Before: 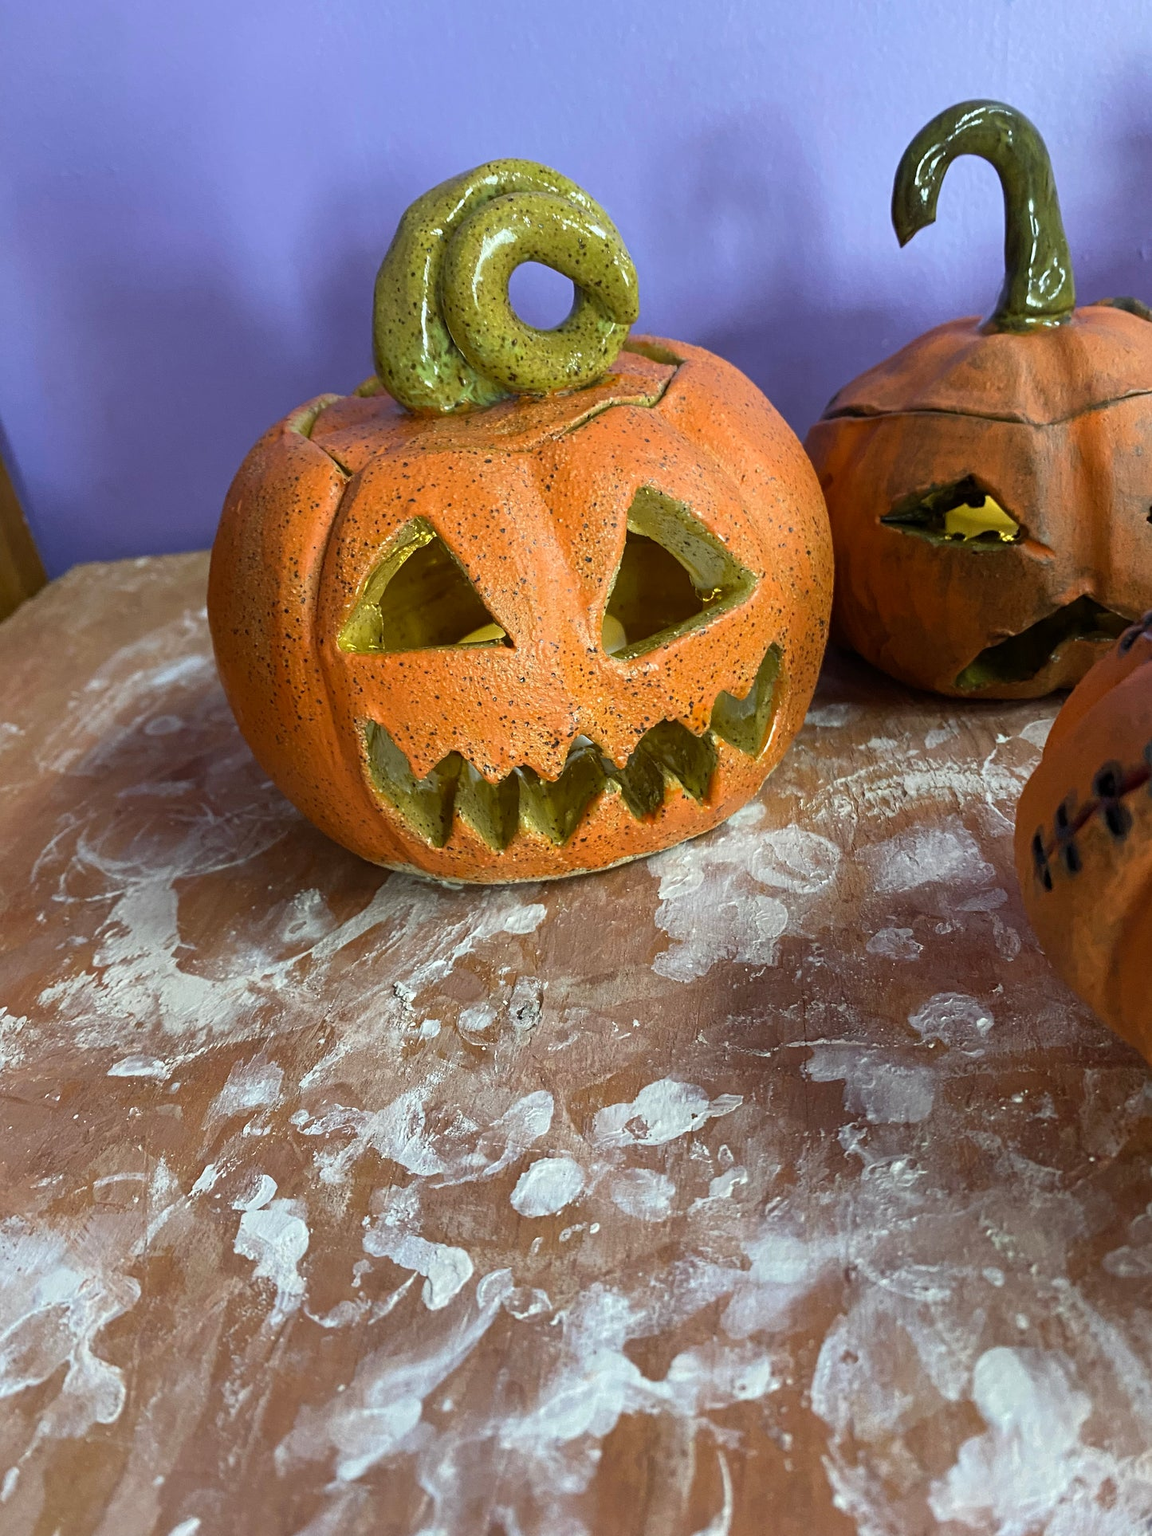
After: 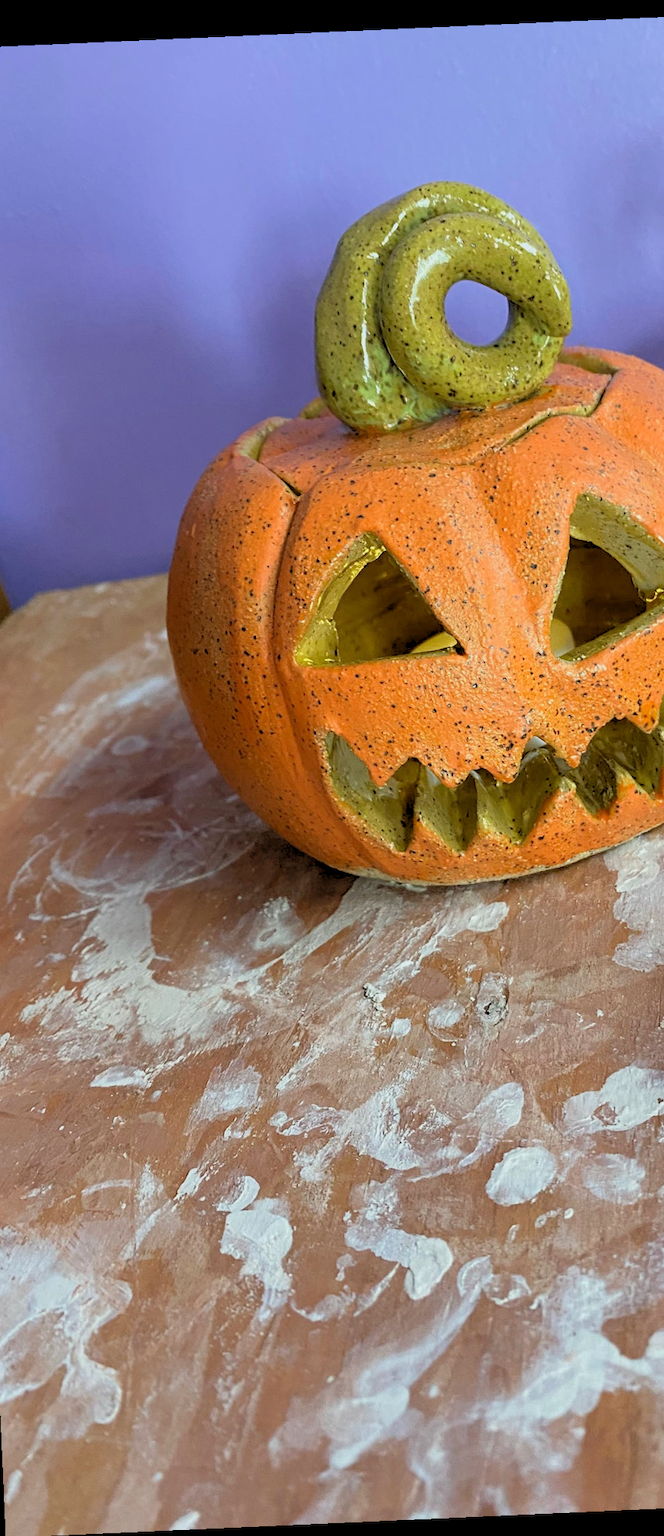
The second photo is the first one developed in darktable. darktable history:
rotate and perspective: rotation -2.56°, automatic cropping off
rgb levels: preserve colors sum RGB, levels [[0.038, 0.433, 0.934], [0, 0.5, 1], [0, 0.5, 1]]
crop: left 5.114%, right 38.589%
white balance: emerald 1
